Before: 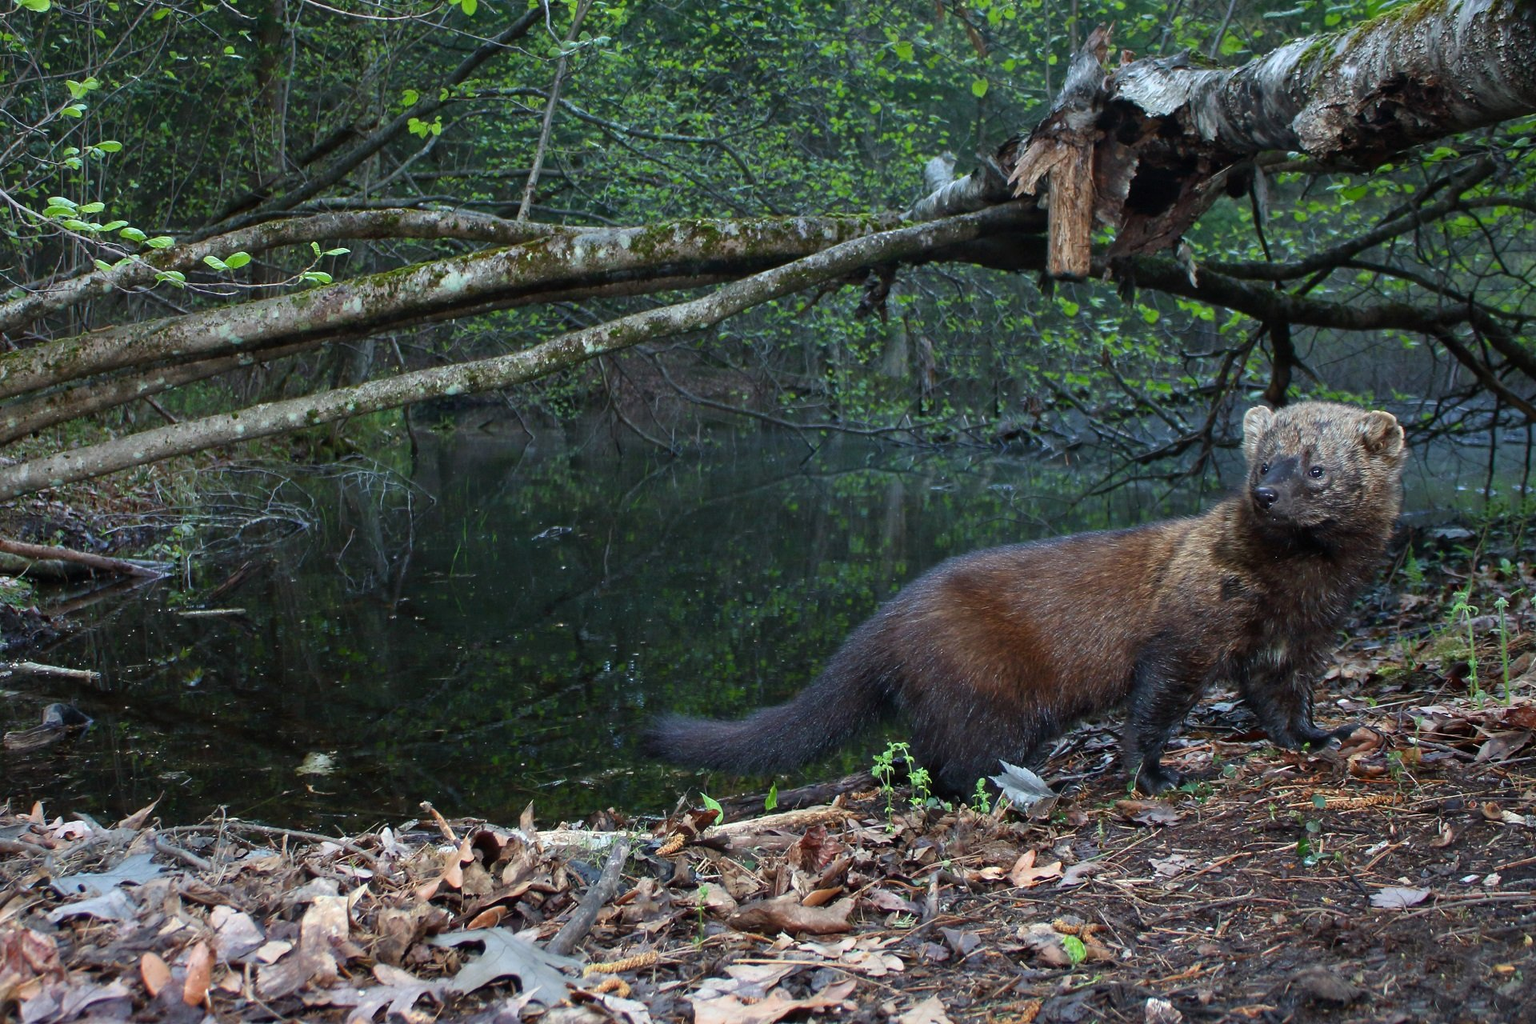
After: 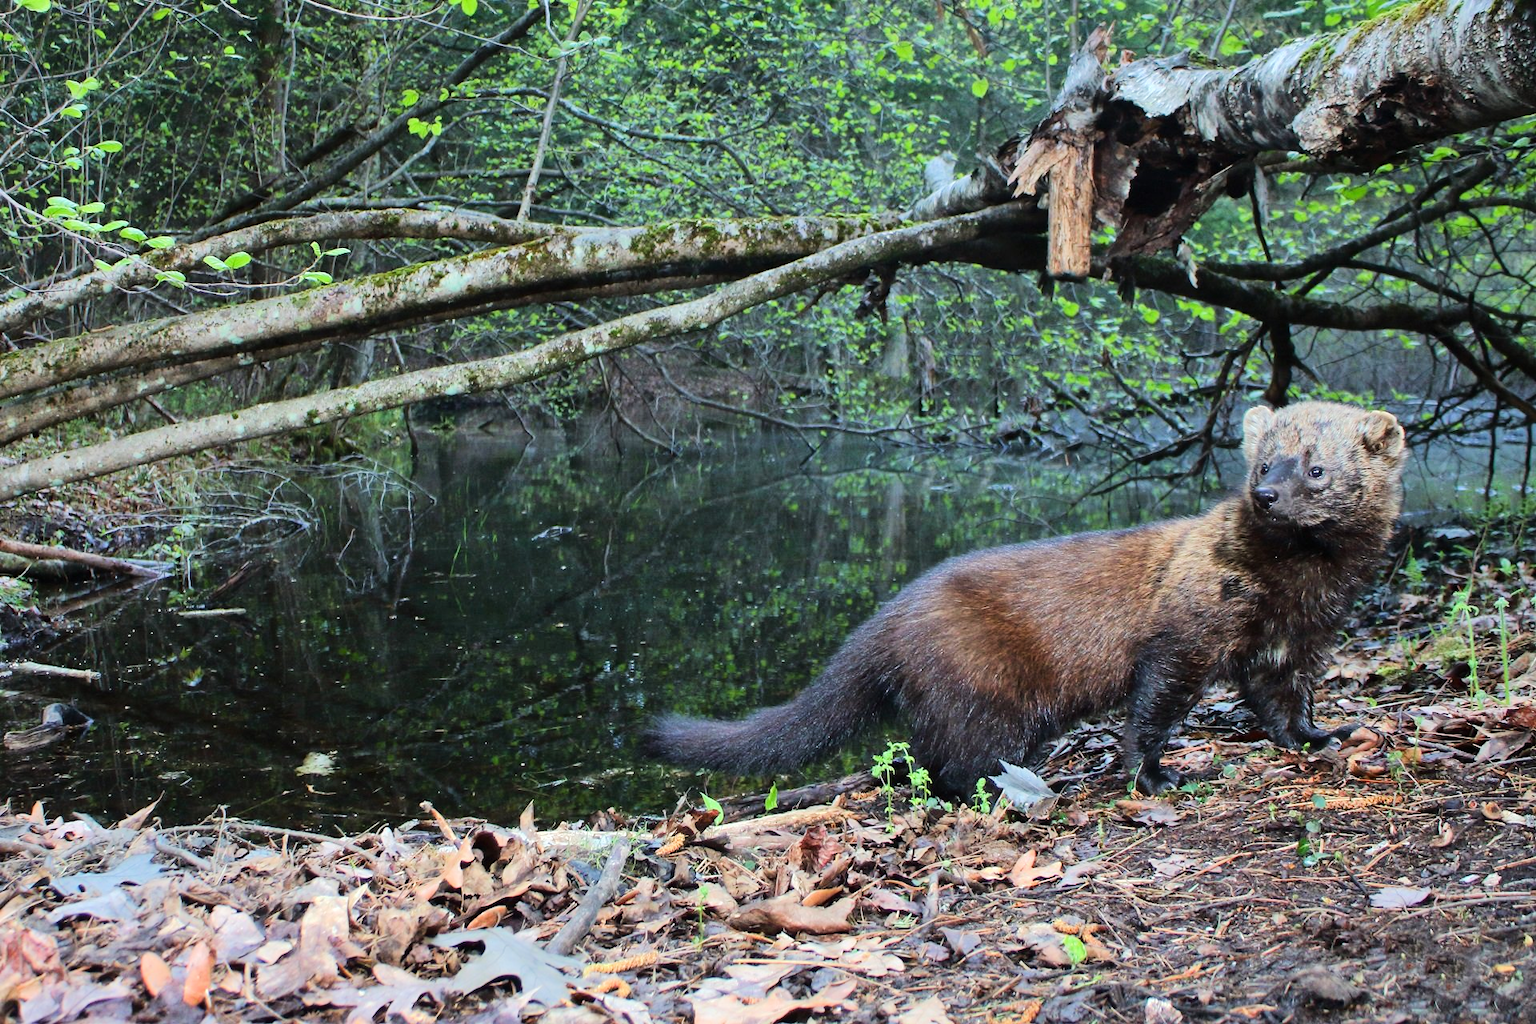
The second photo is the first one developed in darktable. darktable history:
tone equalizer: -7 EV 0.146 EV, -6 EV 0.639 EV, -5 EV 1.19 EV, -4 EV 1.35 EV, -3 EV 1.18 EV, -2 EV 0.6 EV, -1 EV 0.149 EV, edges refinement/feathering 500, mask exposure compensation -1.57 EV, preserve details no
